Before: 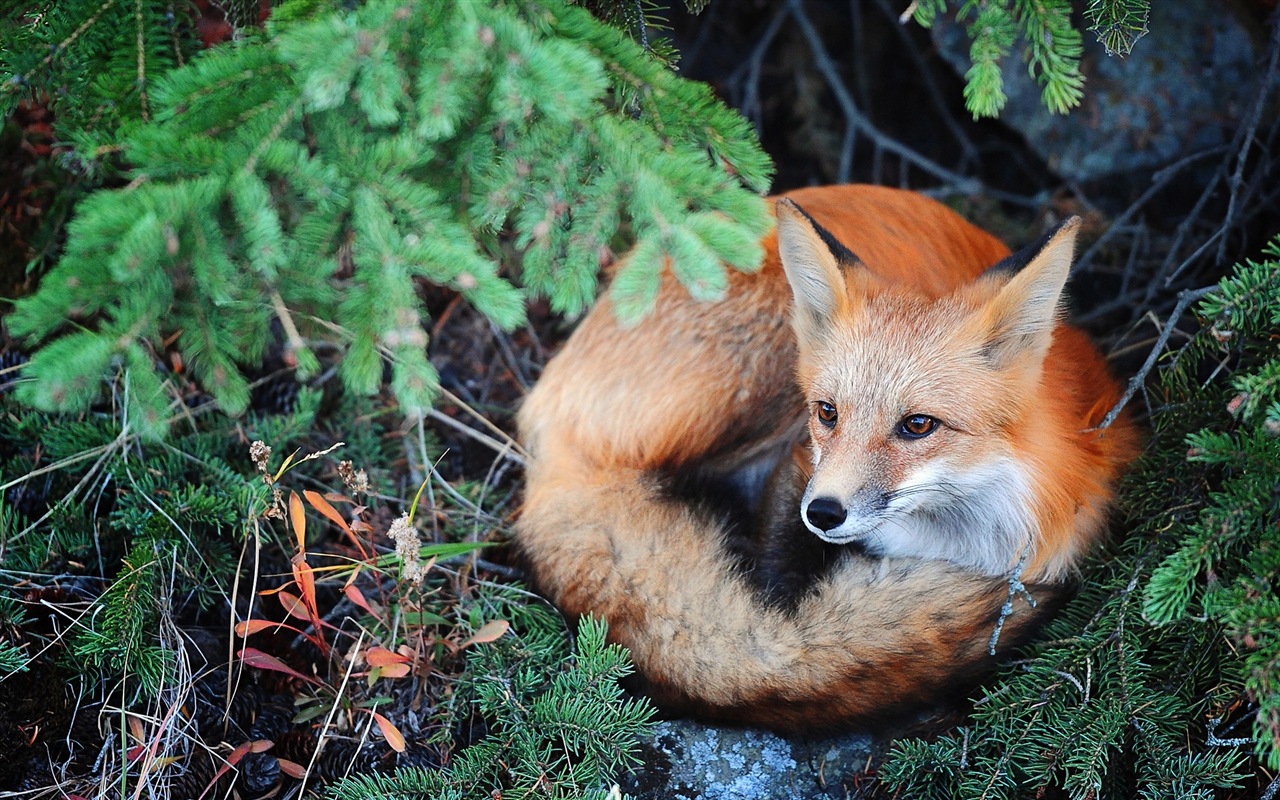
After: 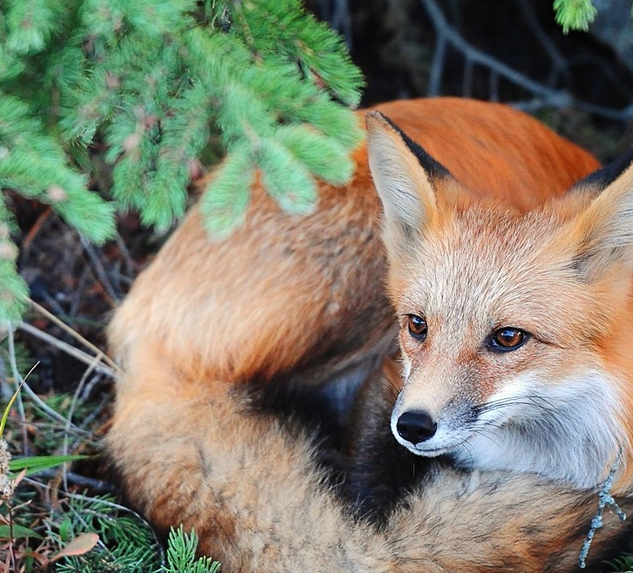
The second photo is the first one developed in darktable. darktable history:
crop: left 32.036%, top 10.942%, right 18.44%, bottom 17.367%
